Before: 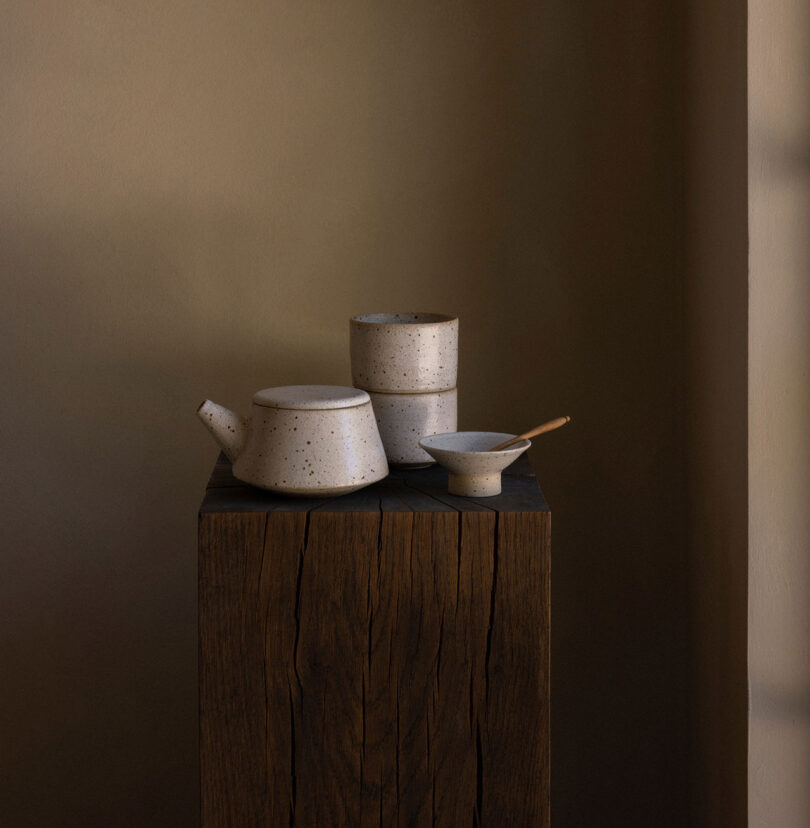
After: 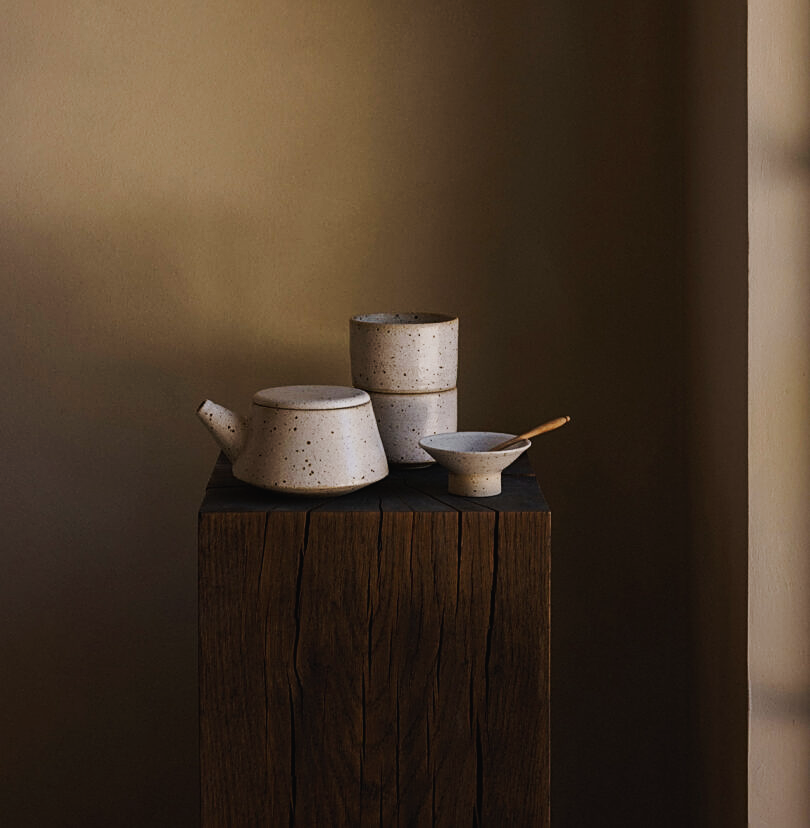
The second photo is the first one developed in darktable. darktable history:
tone curve: curves: ch0 [(0, 0.018) (0.036, 0.038) (0.15, 0.131) (0.27, 0.247) (0.503, 0.556) (0.763, 0.785) (1, 0.919)]; ch1 [(0, 0) (0.203, 0.158) (0.333, 0.283) (0.451, 0.417) (0.502, 0.5) (0.519, 0.522) (0.562, 0.588) (0.603, 0.664) (0.722, 0.813) (1, 1)]; ch2 [(0, 0) (0.29, 0.295) (0.404, 0.436) (0.497, 0.499) (0.521, 0.523) (0.561, 0.605) (0.639, 0.664) (0.712, 0.764) (1, 1)], preserve colors none
sharpen: on, module defaults
